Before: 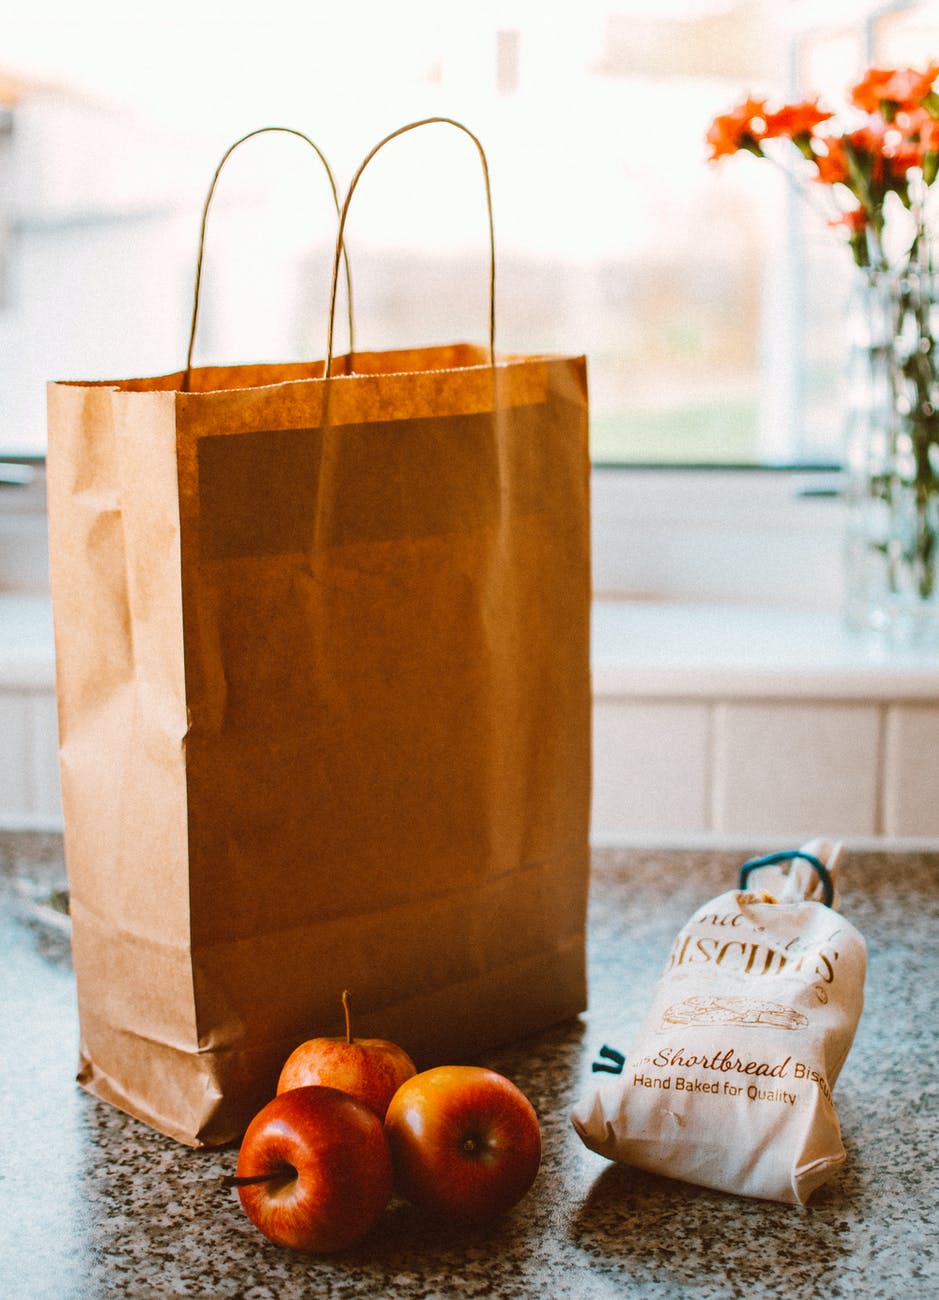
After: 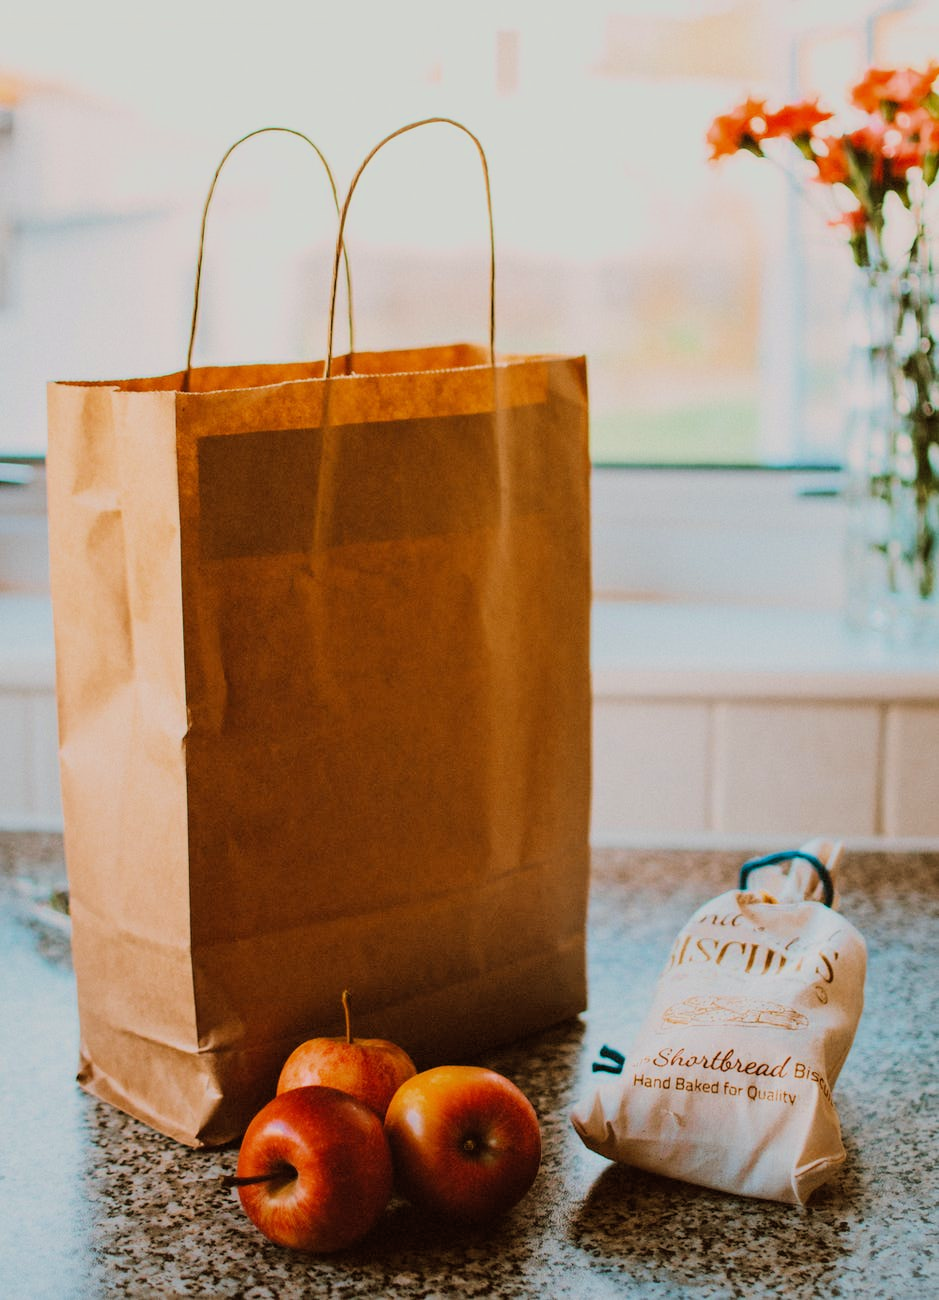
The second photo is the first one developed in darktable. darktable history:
velvia: on, module defaults
filmic rgb: black relative exposure -7.65 EV, white relative exposure 4.56 EV, hardness 3.61, color science v6 (2022)
